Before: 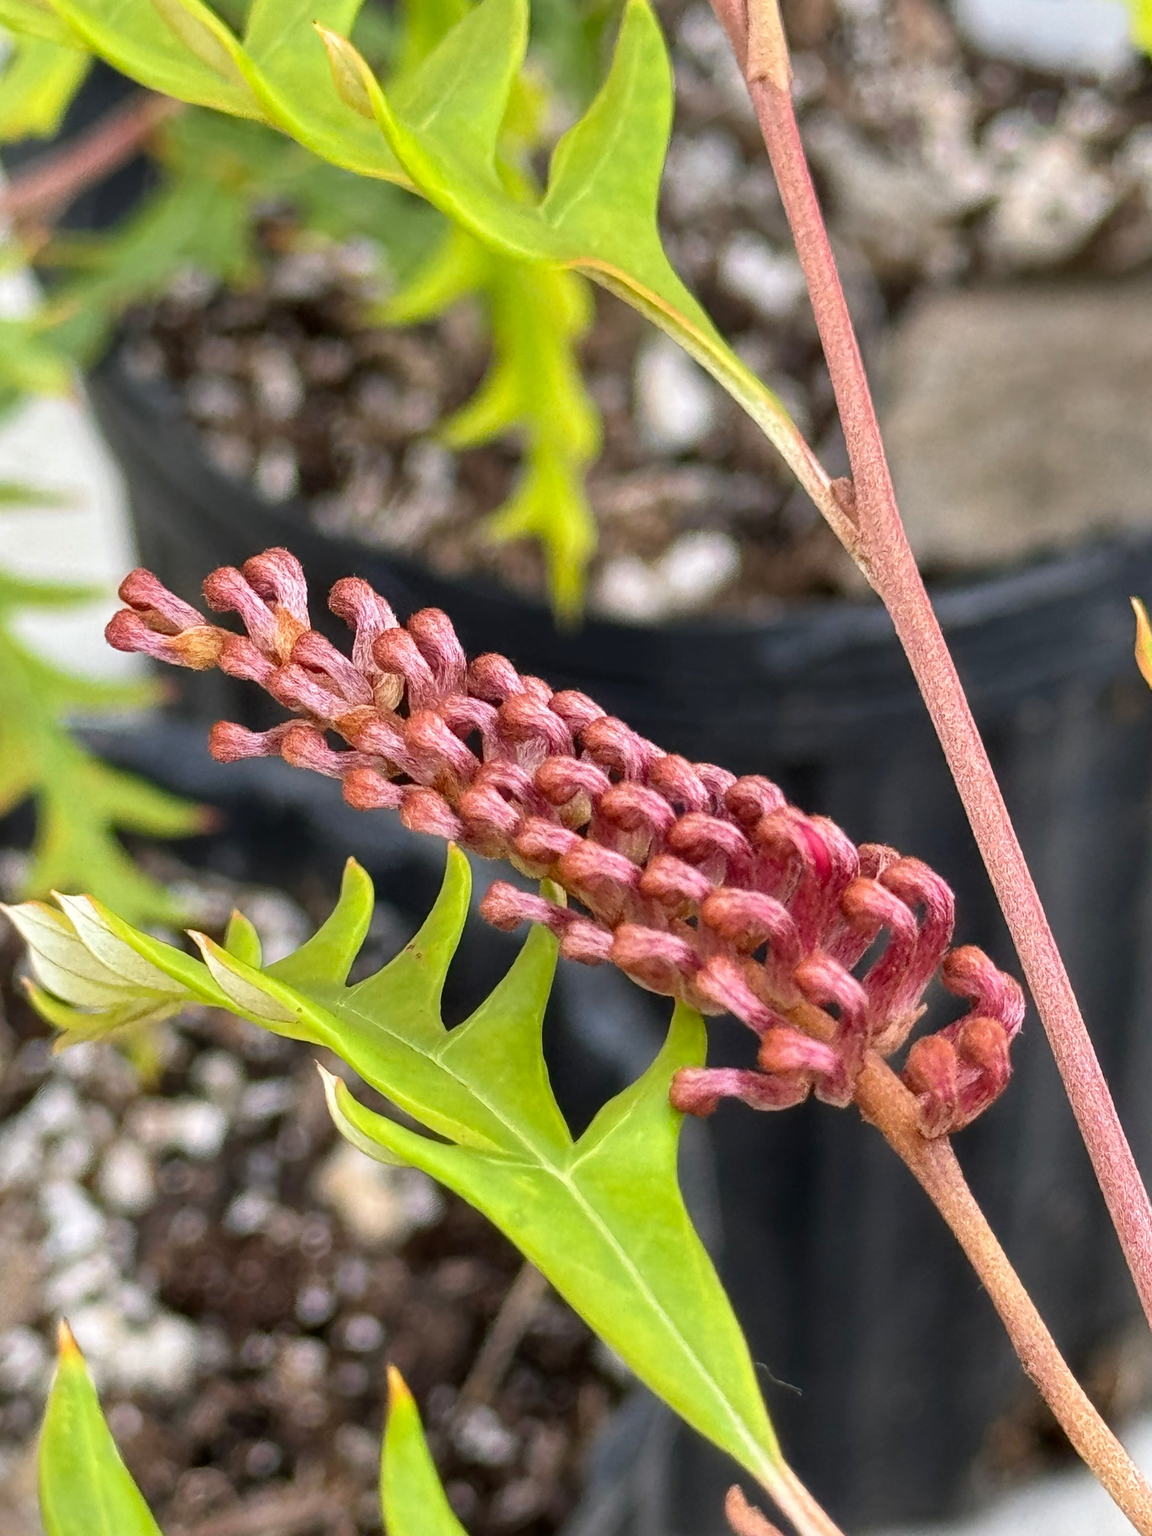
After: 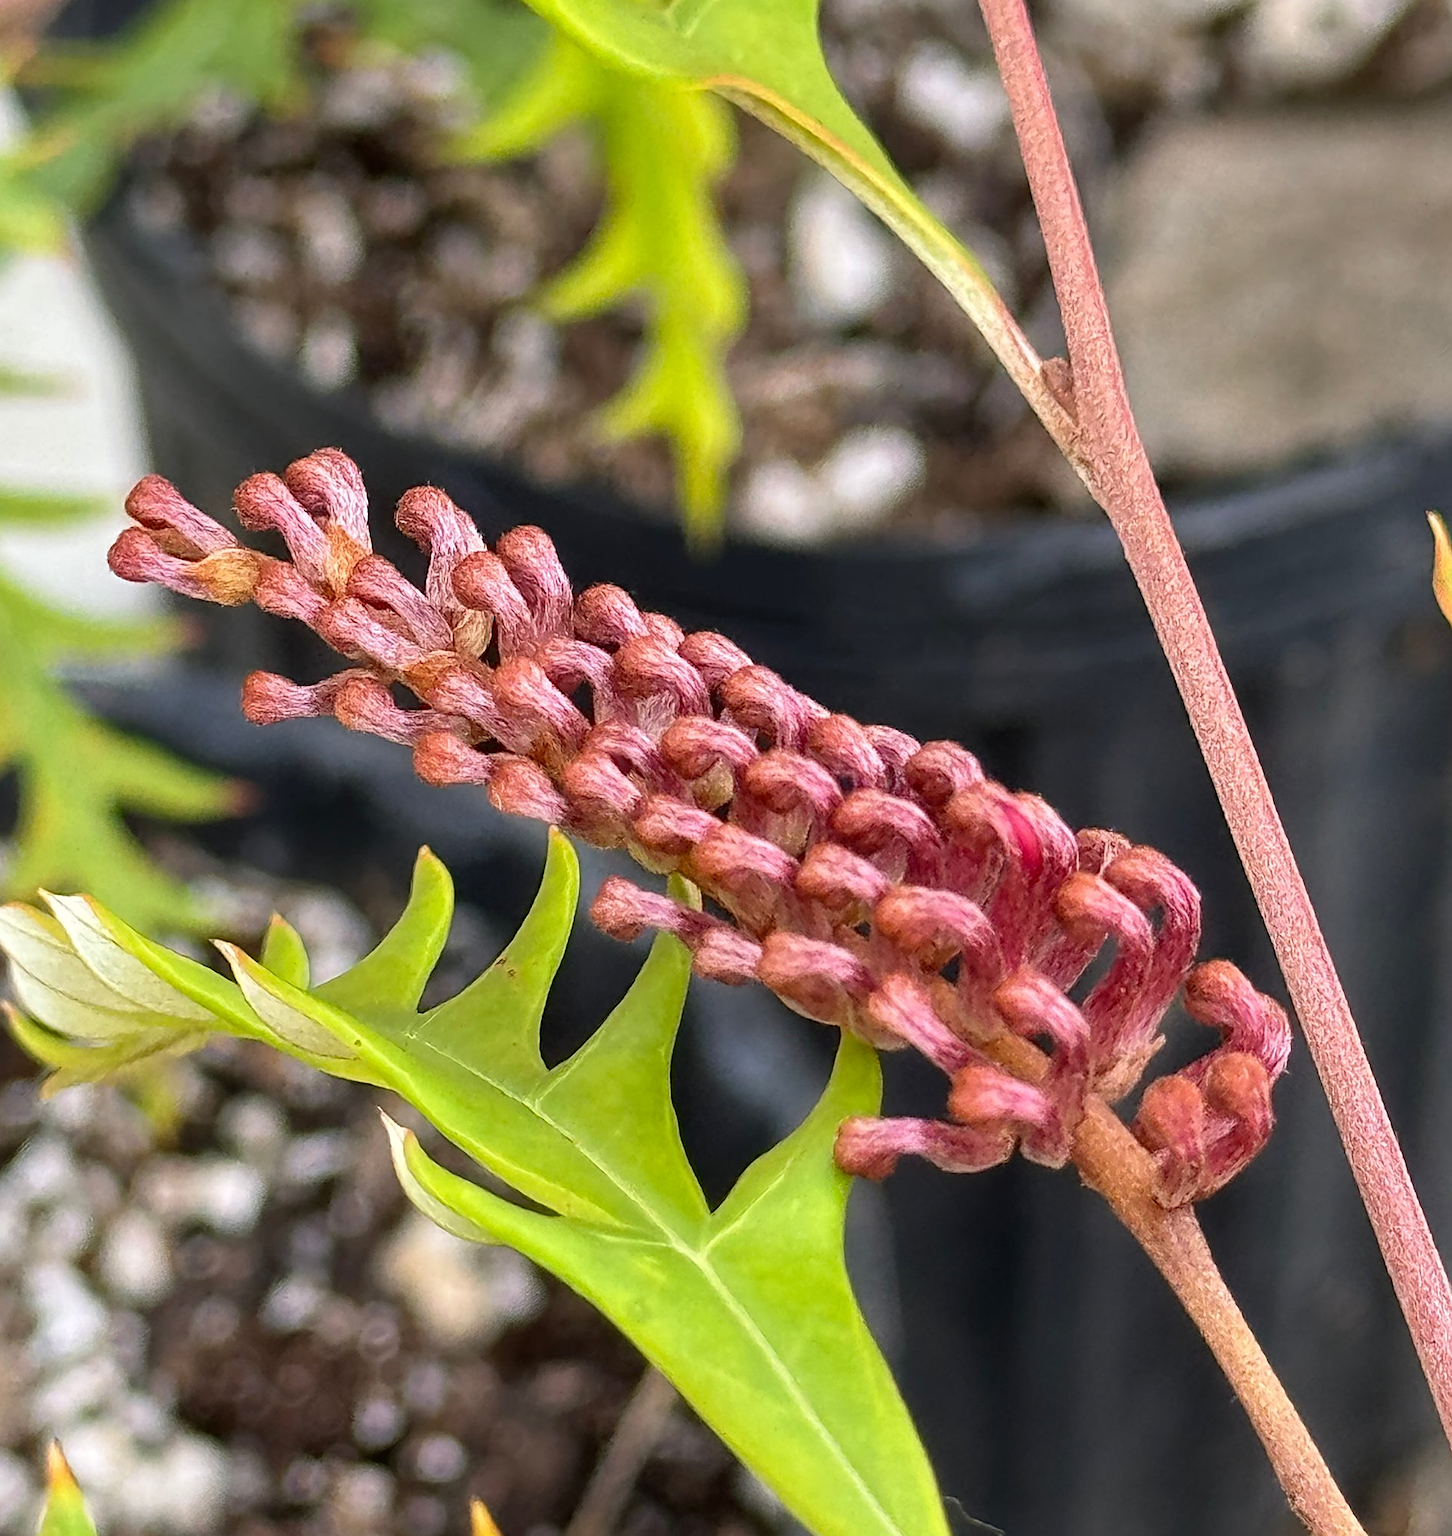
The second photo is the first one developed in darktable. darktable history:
crop and rotate: left 1.852%, top 13.018%, right 0.141%, bottom 9.24%
sharpen: on, module defaults
